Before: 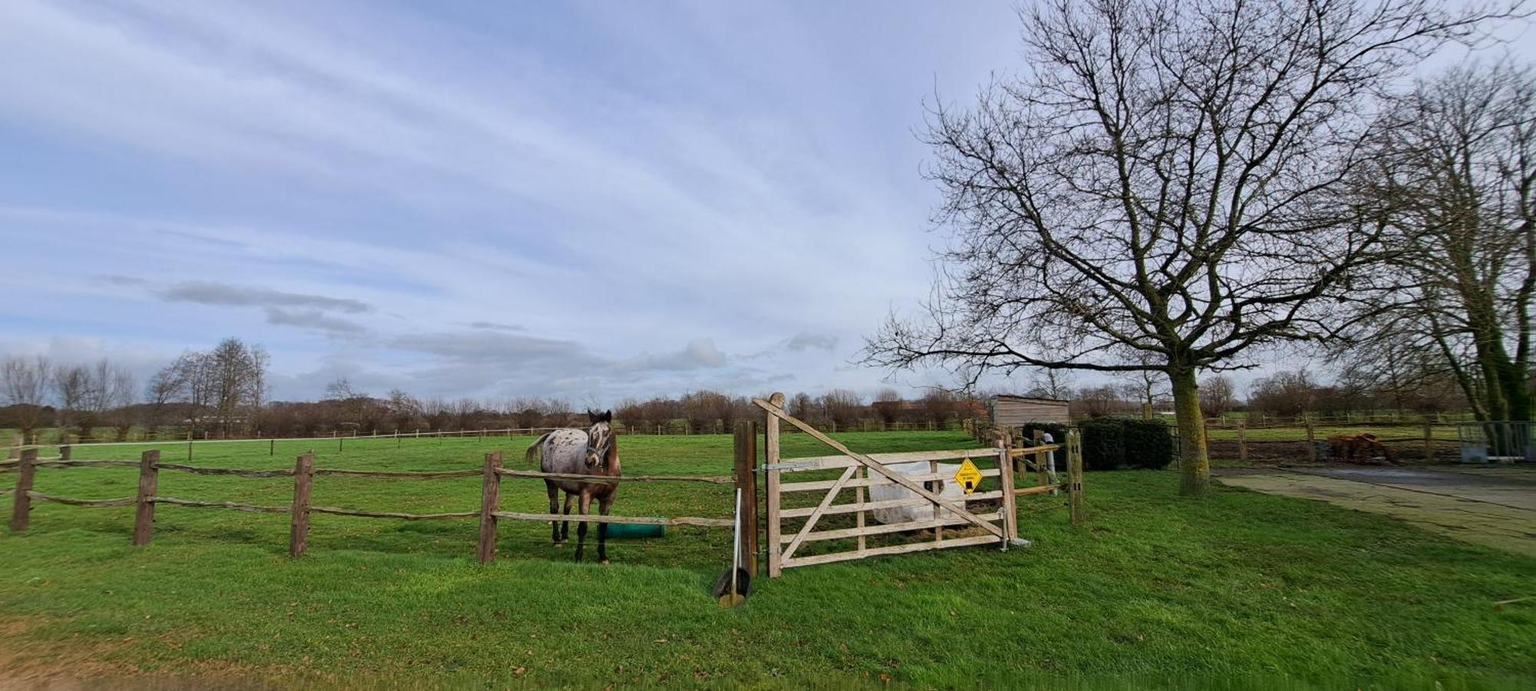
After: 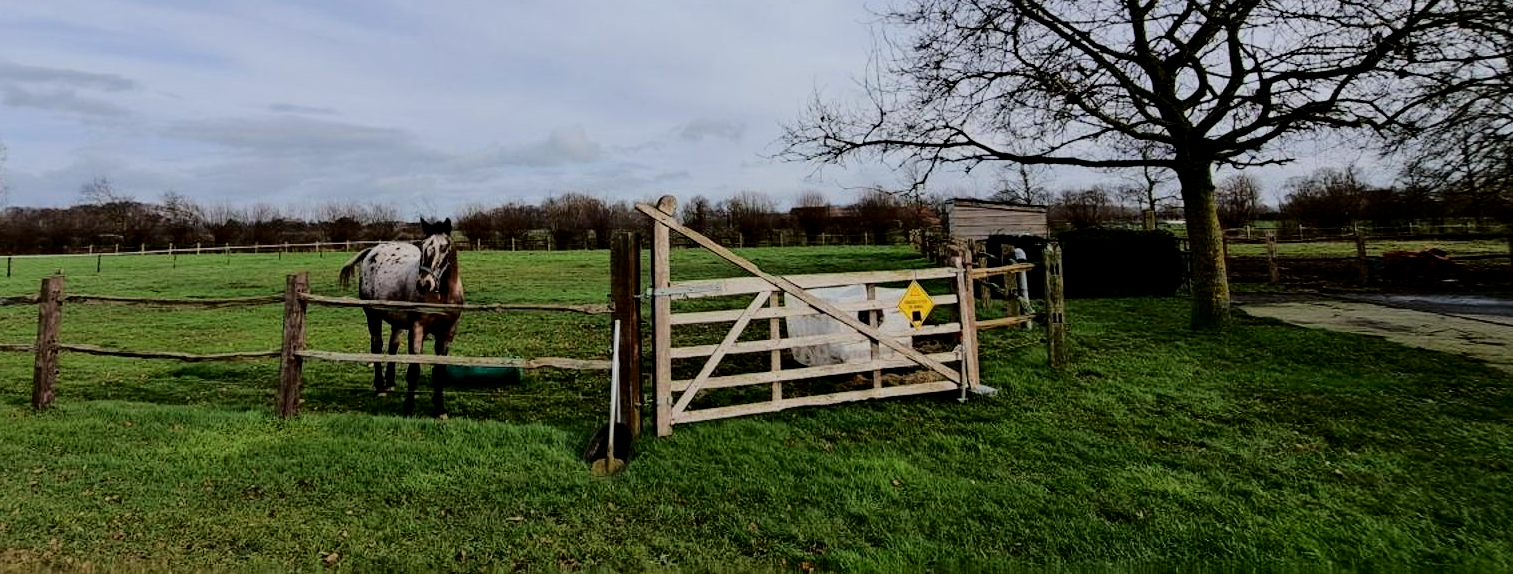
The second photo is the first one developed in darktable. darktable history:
crop and rotate: left 17.299%, top 35.115%, right 7.015%, bottom 1.024%
filmic rgb: black relative exposure -5 EV, hardness 2.88, contrast 1.2
fill light: exposure -2 EV, width 8.6
